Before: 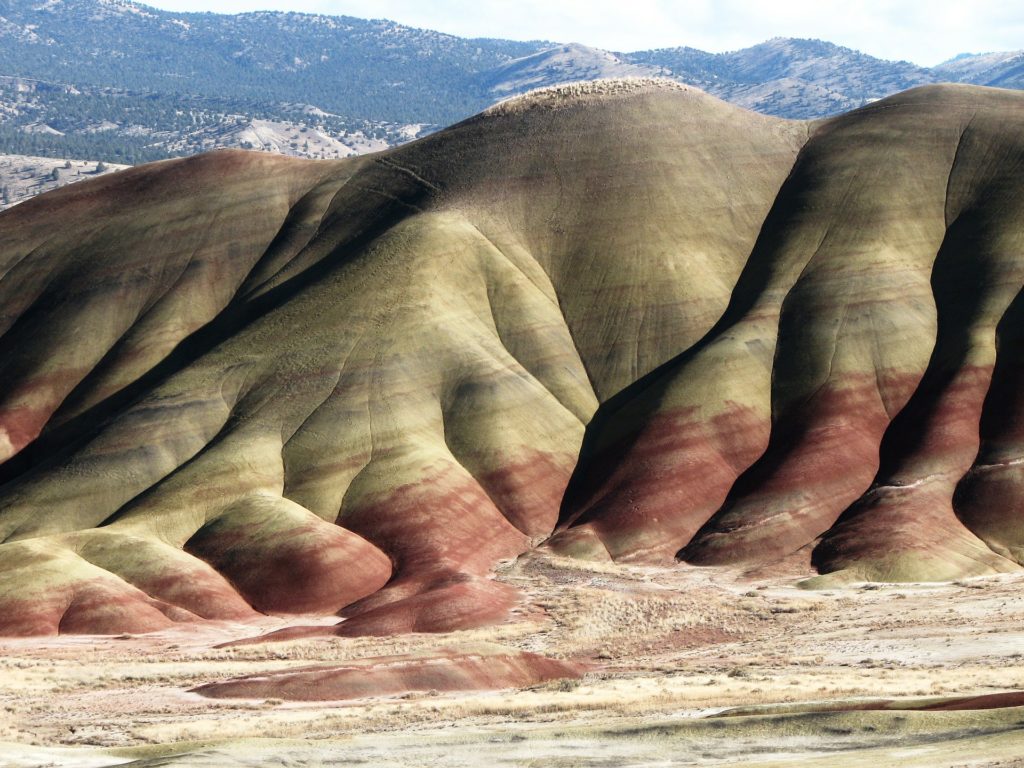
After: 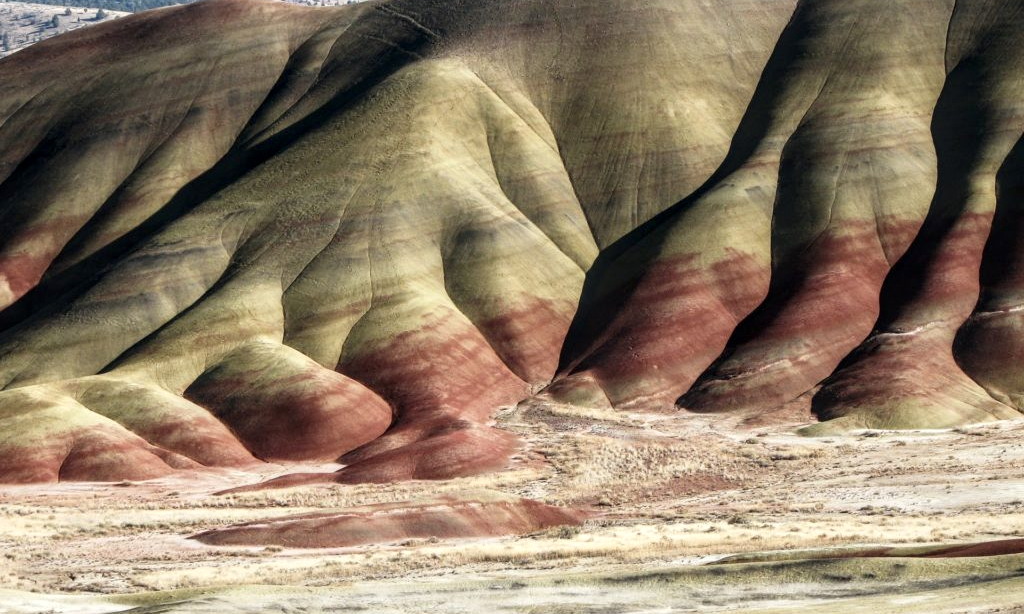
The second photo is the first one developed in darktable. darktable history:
local contrast: on, module defaults
crop and rotate: top 19.998%
